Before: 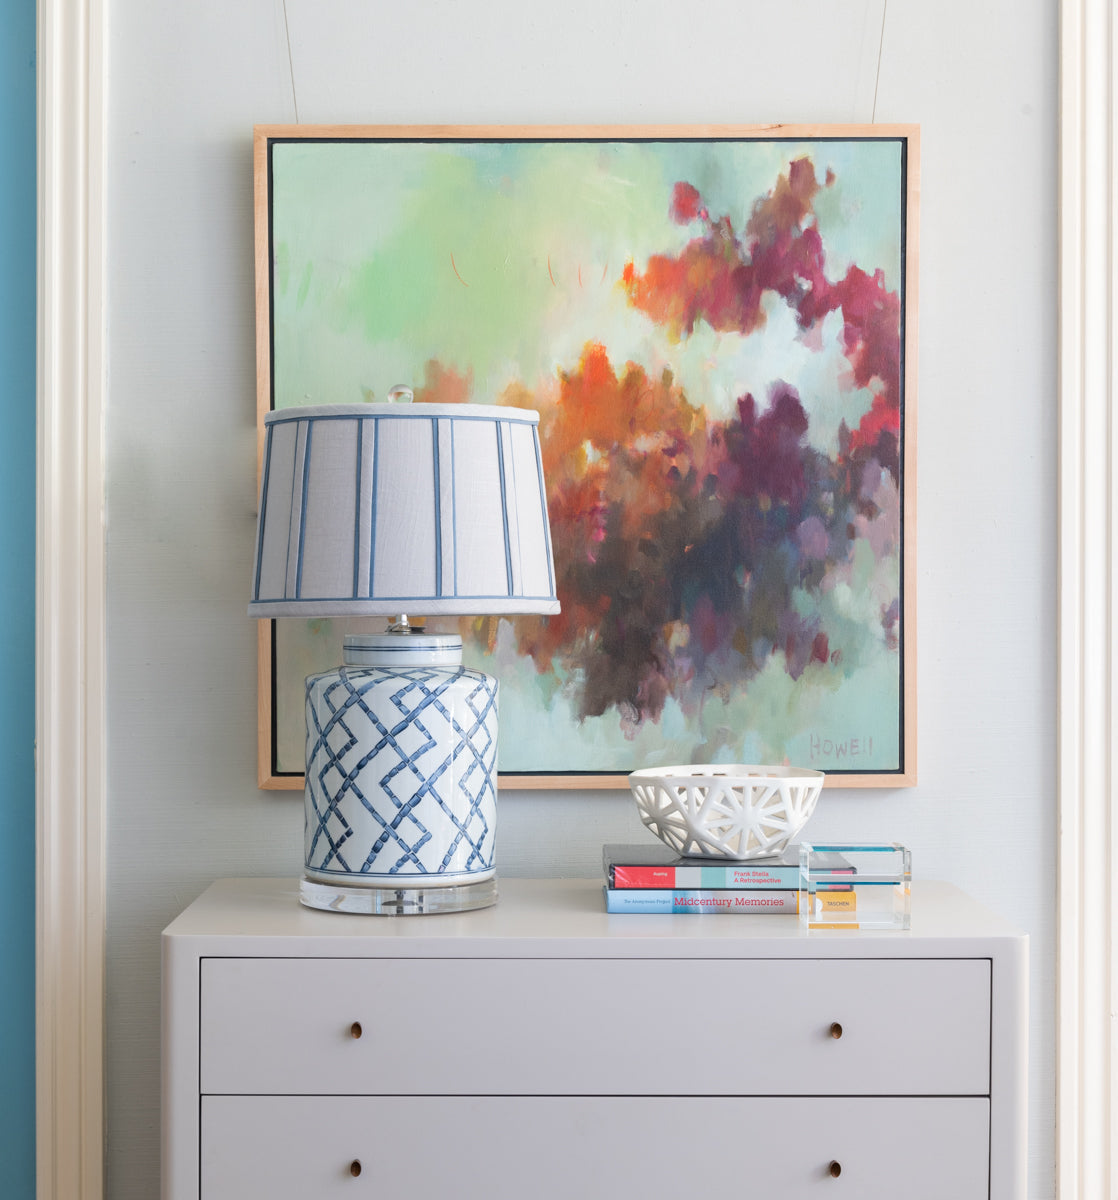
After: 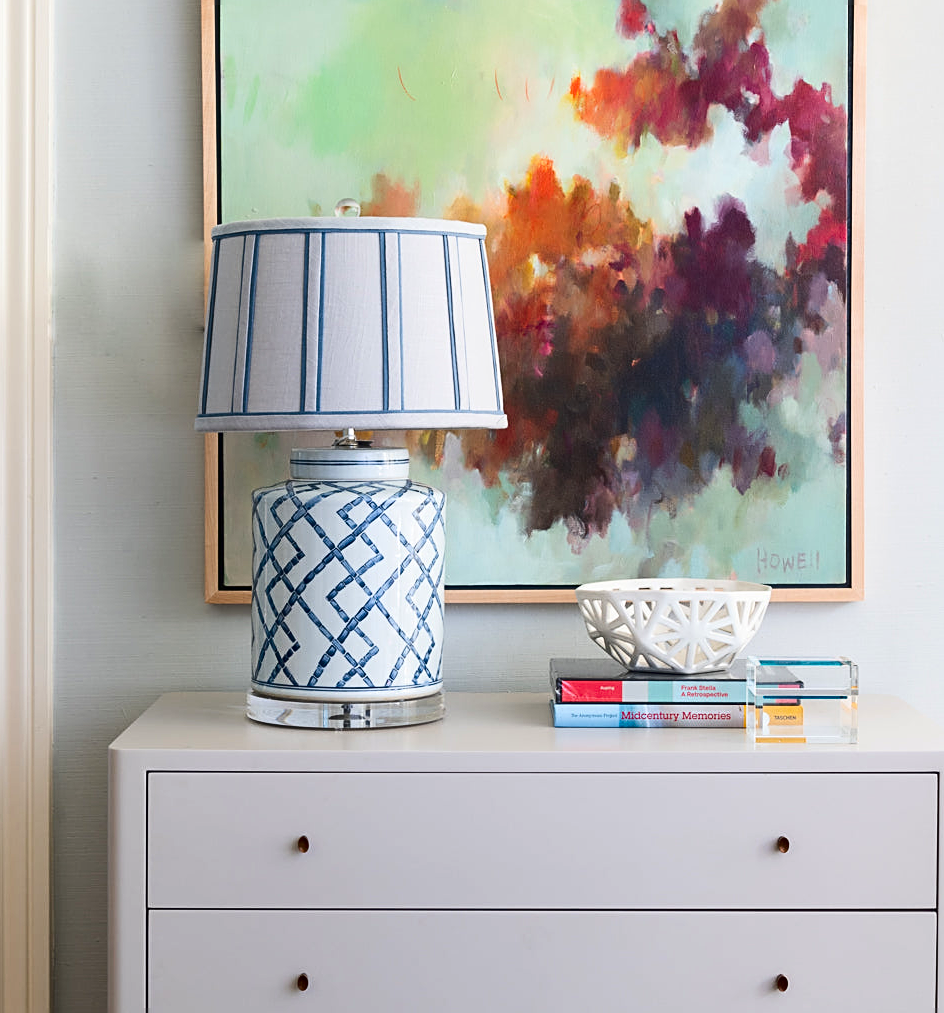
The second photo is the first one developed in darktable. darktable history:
crop and rotate: left 4.842%, top 15.51%, right 10.668%
contrast brightness saturation: contrast 0.21, brightness -0.11, saturation 0.21
sharpen: on, module defaults
